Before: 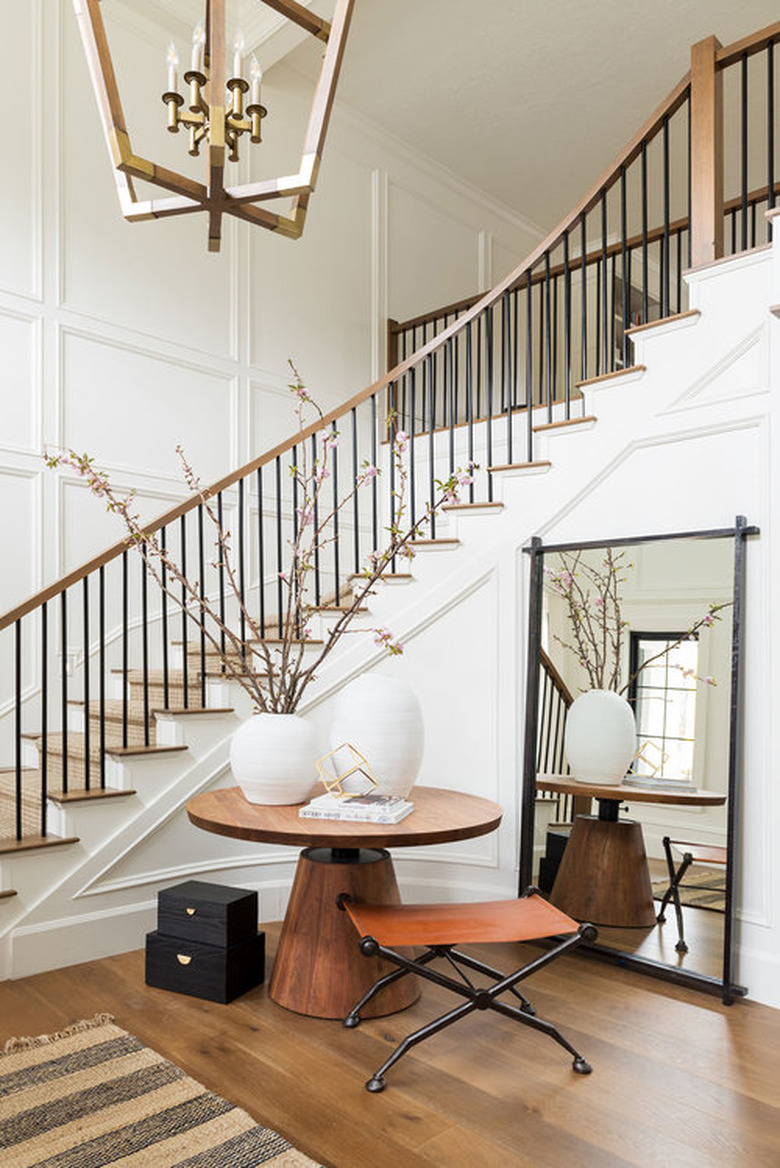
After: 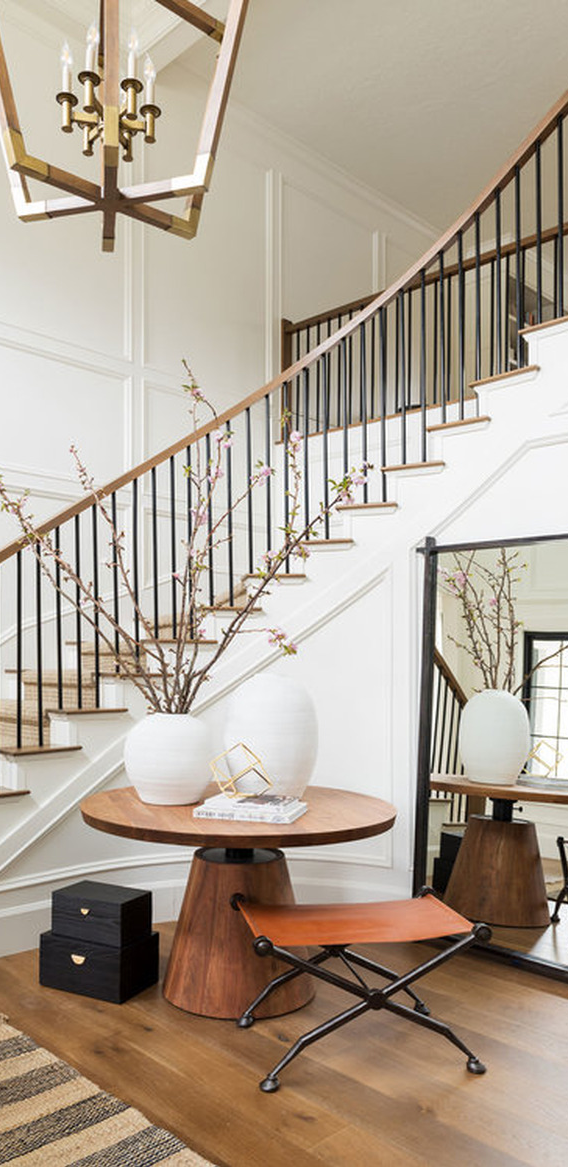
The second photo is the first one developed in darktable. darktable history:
crop: left 13.608%, top 0%, right 13.464%
